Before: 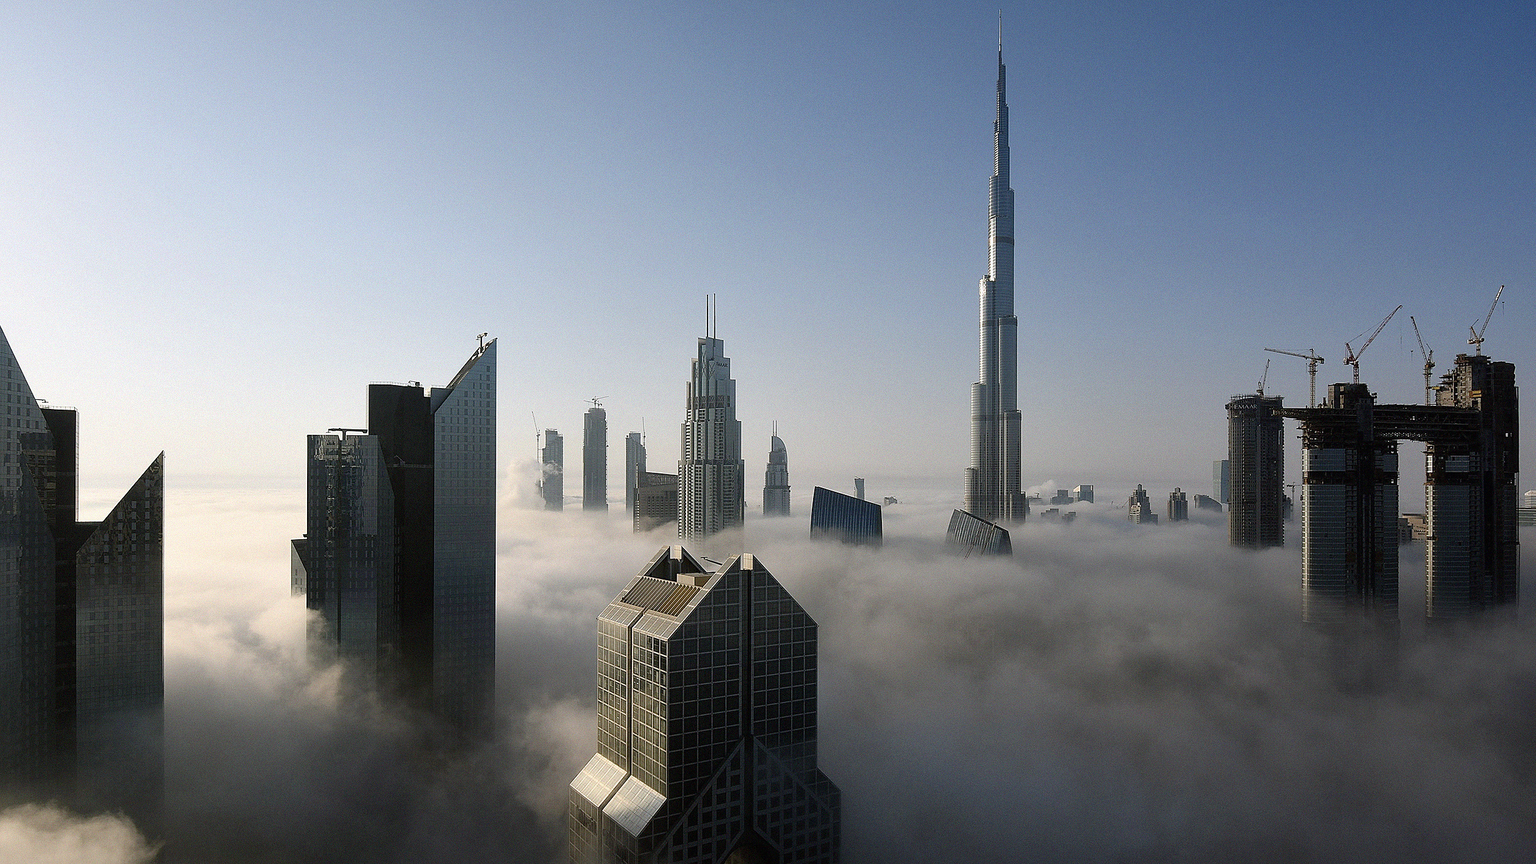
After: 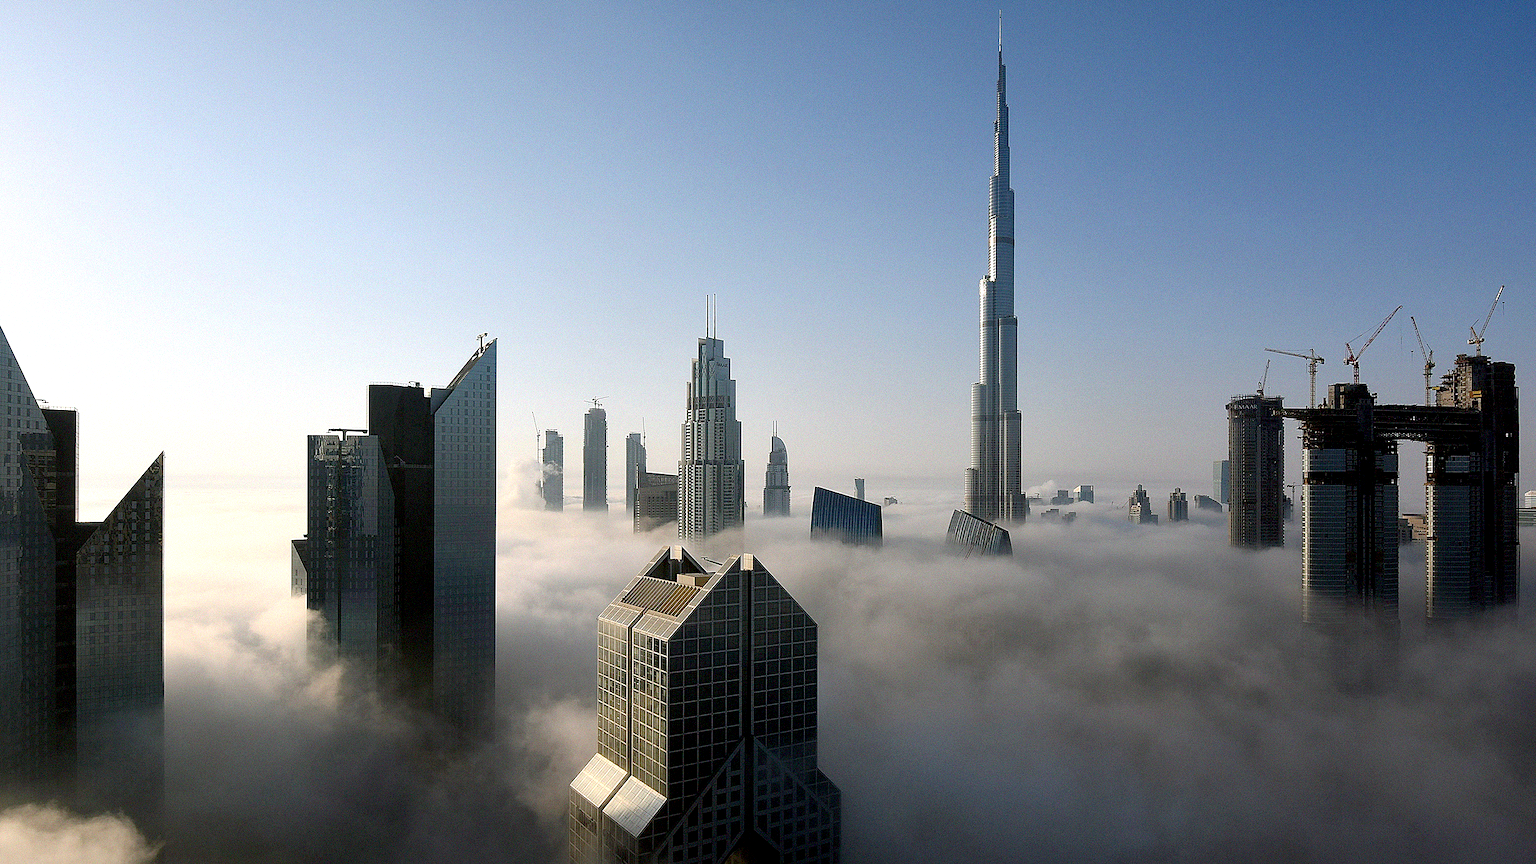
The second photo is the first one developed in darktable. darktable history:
exposure: black level correction 0.005, exposure 0.284 EV, compensate highlight preservation false
